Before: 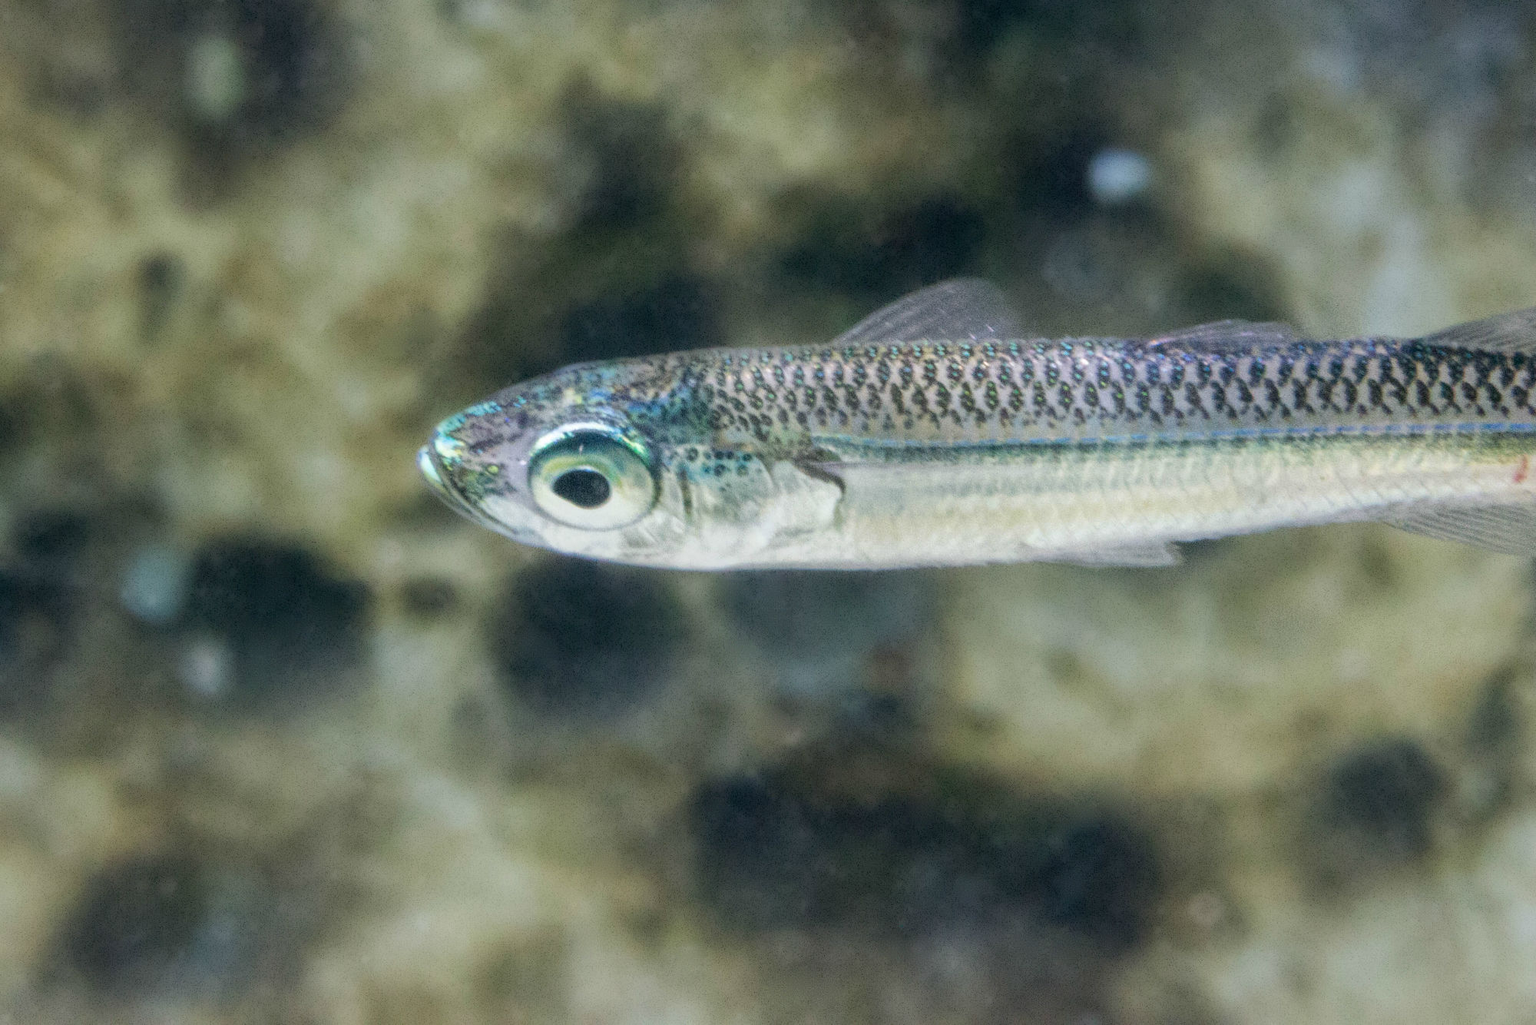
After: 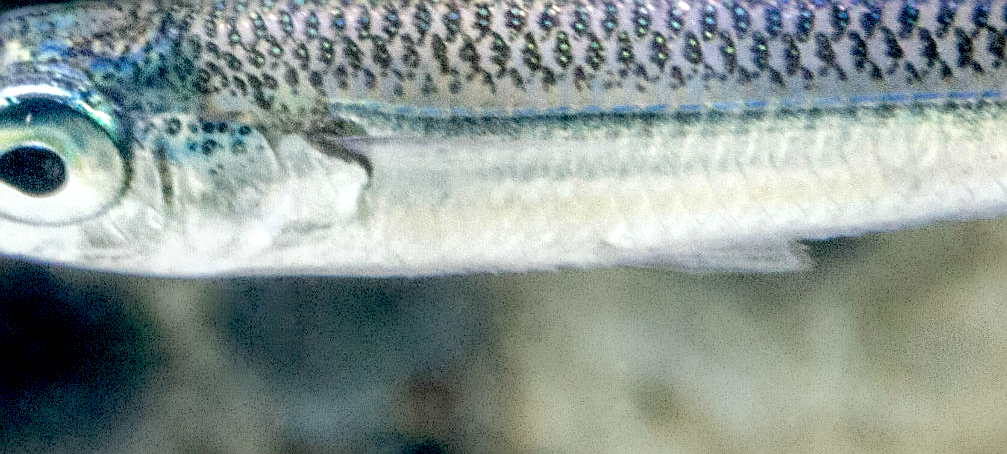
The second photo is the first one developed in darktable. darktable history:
crop: left 36.42%, top 34.881%, right 13.207%, bottom 31.075%
exposure: black level correction 0.031, exposure 0.335 EV, compensate highlight preservation false
sharpen: on, module defaults
color zones: curves: ch0 [(0, 0.473) (0.001, 0.473) (0.226, 0.548) (0.4, 0.589) (0.525, 0.54) (0.728, 0.403) (0.999, 0.473) (1, 0.473)]; ch1 [(0, 0.619) (0.001, 0.619) (0.234, 0.388) (0.4, 0.372) (0.528, 0.422) (0.732, 0.53) (0.999, 0.619) (1, 0.619)]; ch2 [(0, 0.547) (0.001, 0.547) (0.226, 0.45) (0.4, 0.525) (0.525, 0.585) (0.8, 0.511) (0.999, 0.547) (1, 0.547)]
